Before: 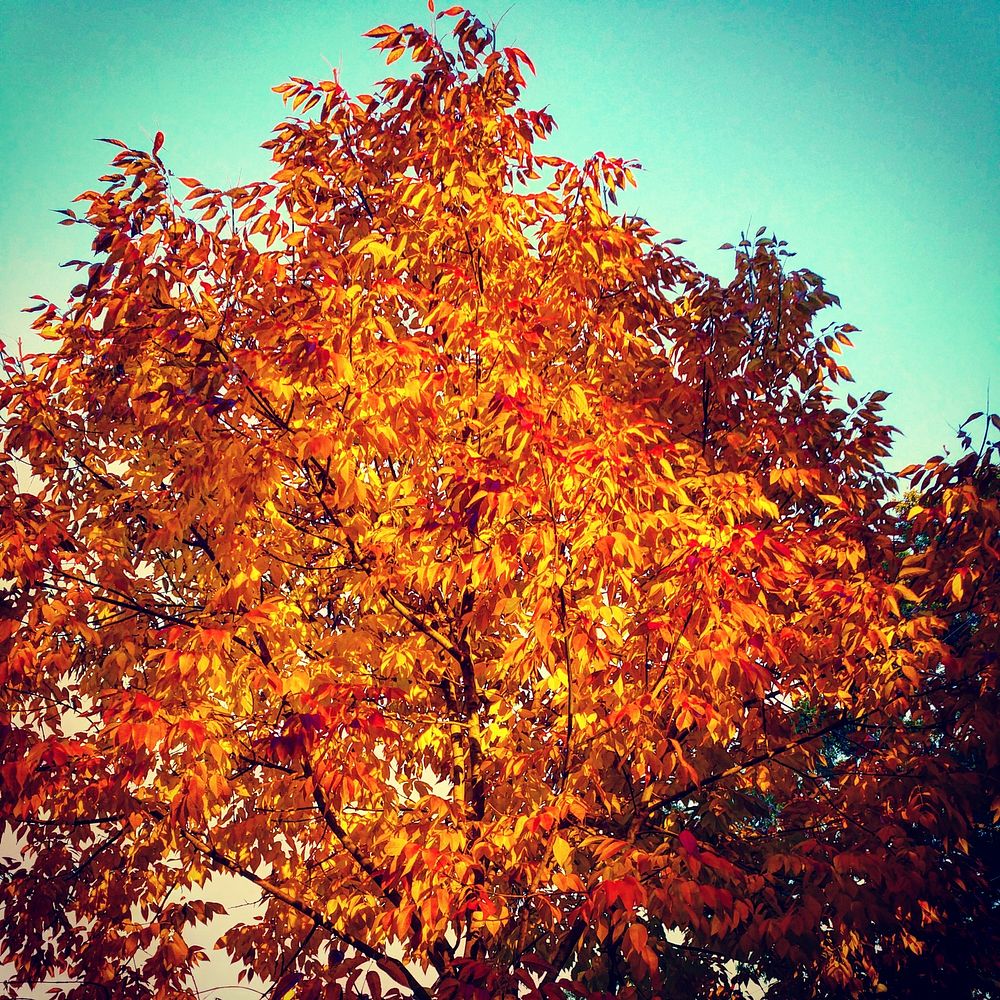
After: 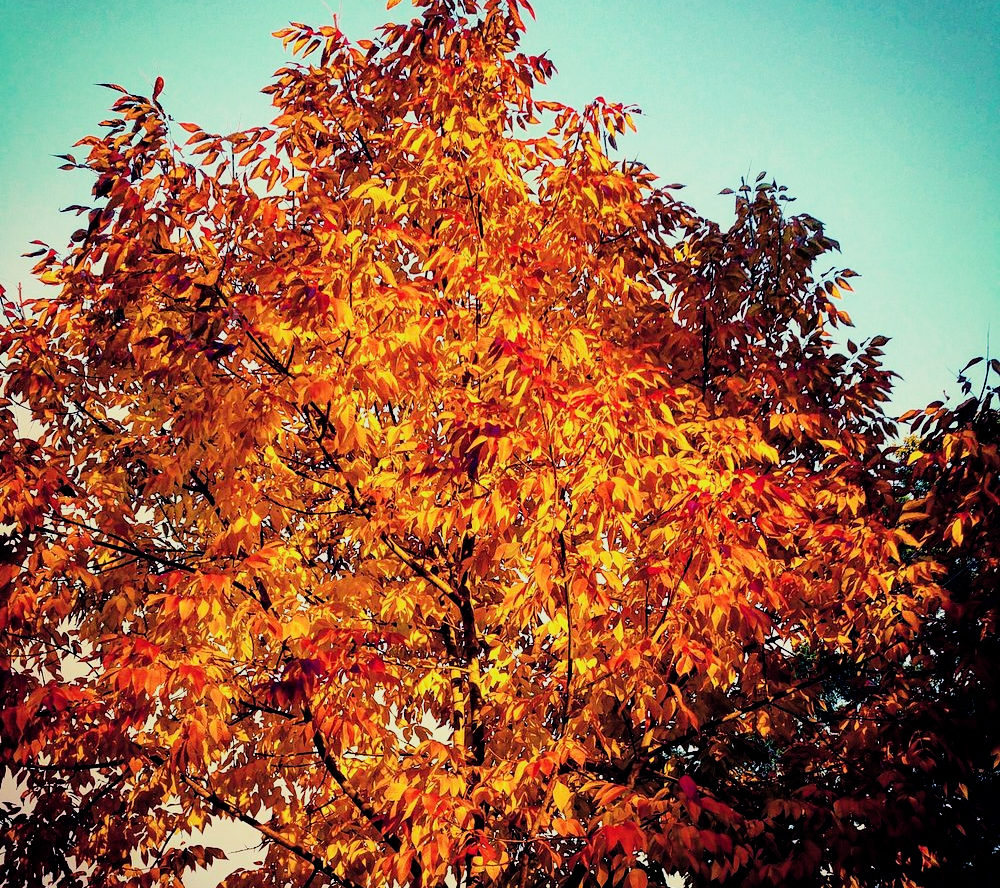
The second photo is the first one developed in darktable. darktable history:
crop and rotate: top 5.519%, bottom 5.598%
filmic rgb: black relative exposure -5.03 EV, white relative exposure 3.56 EV, threshold 5.98 EV, hardness 3.18, contrast 1.3, highlights saturation mix -49.01%, enable highlight reconstruction true
